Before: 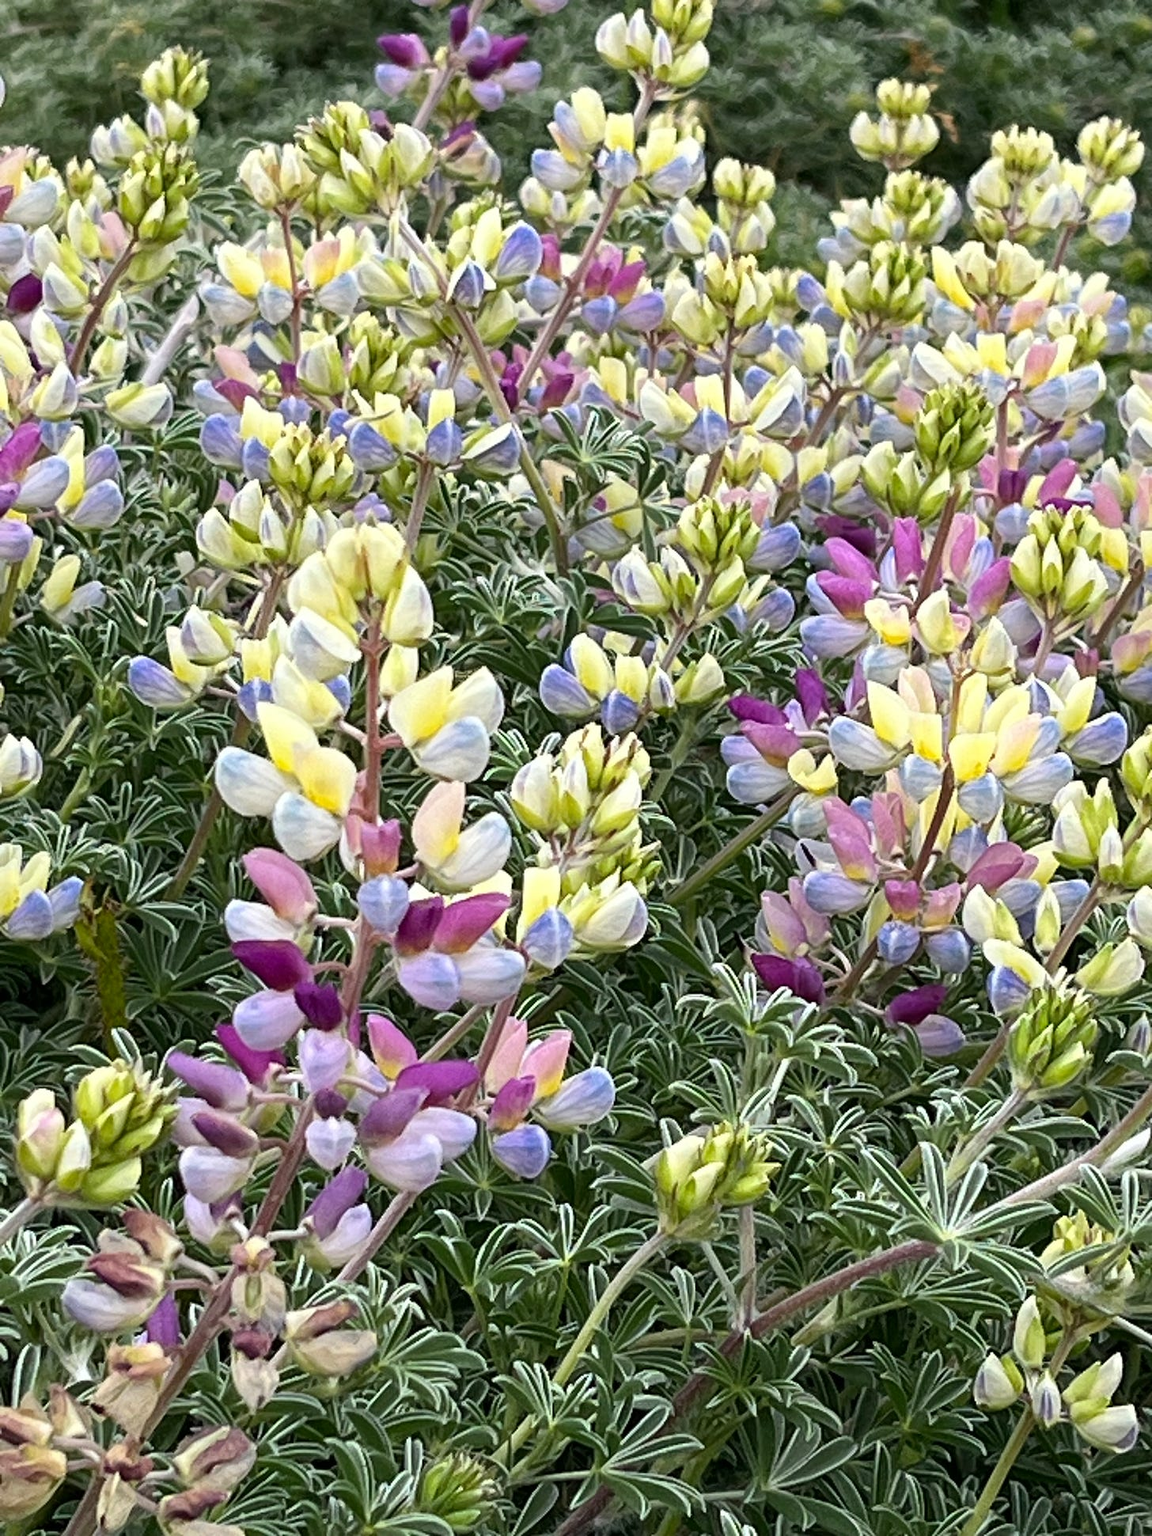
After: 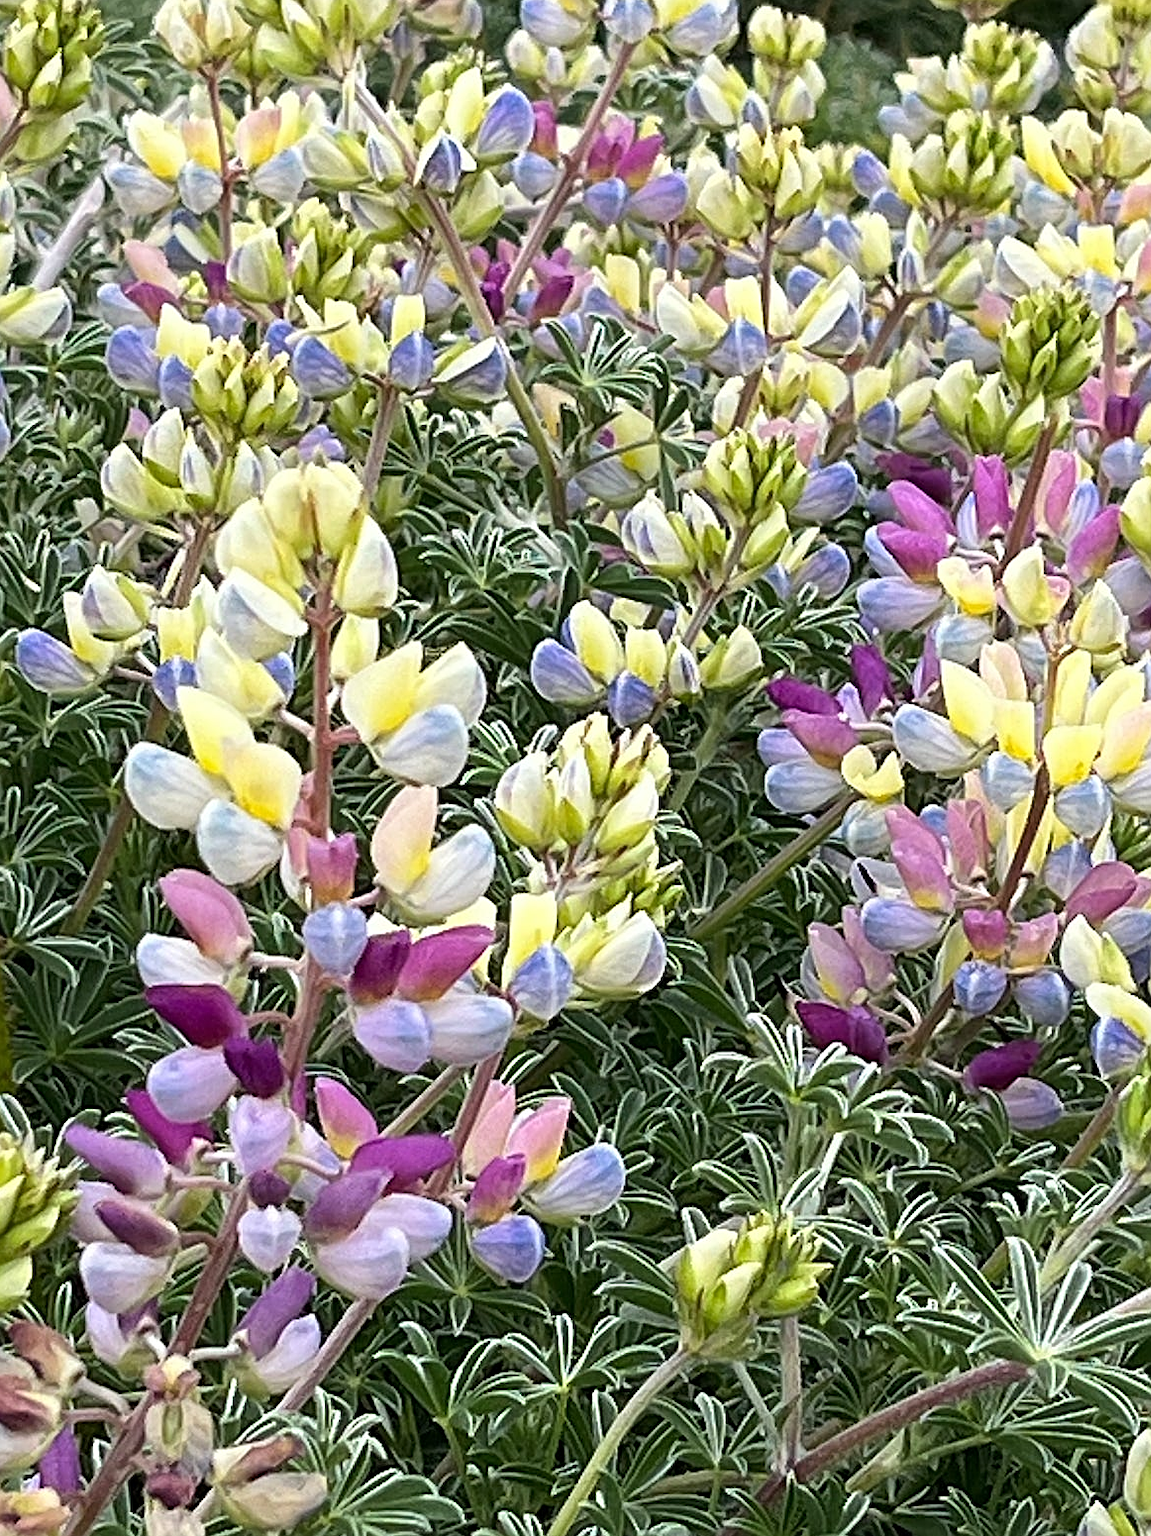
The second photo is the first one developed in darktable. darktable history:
crop and rotate: left 10.071%, top 10.071%, right 10.02%, bottom 10.02%
velvia: strength 6%
sharpen: on, module defaults
